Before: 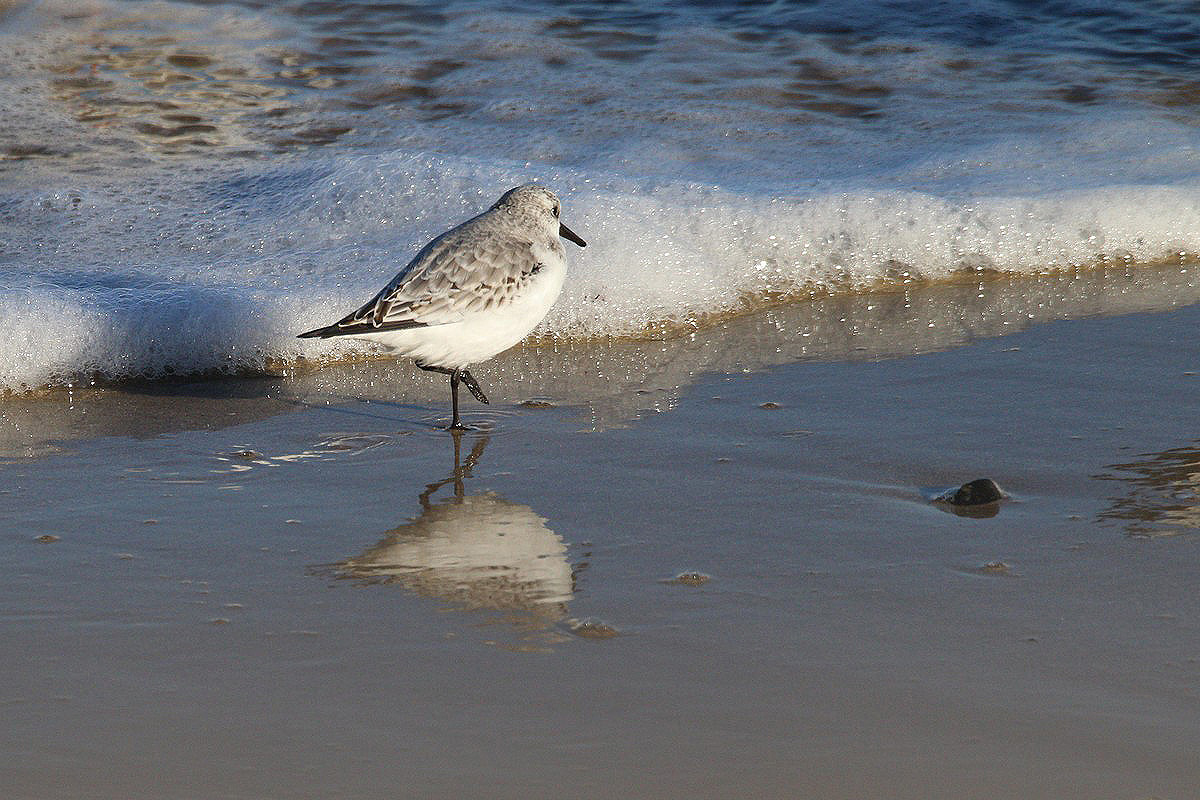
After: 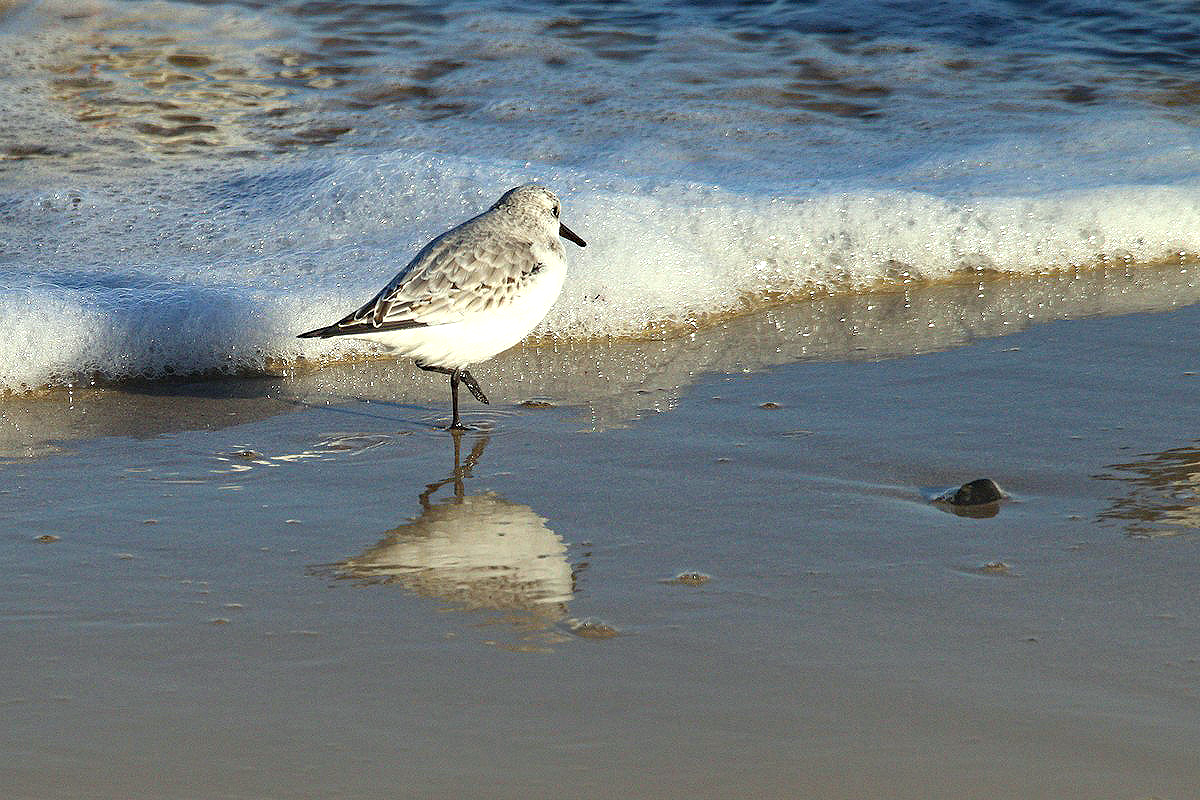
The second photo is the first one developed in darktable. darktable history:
color correction: highlights a* -4.73, highlights b* 5.06, saturation 0.97
exposure: exposure 0.559 EV, compensate highlight preservation false
haze removal: adaptive false
